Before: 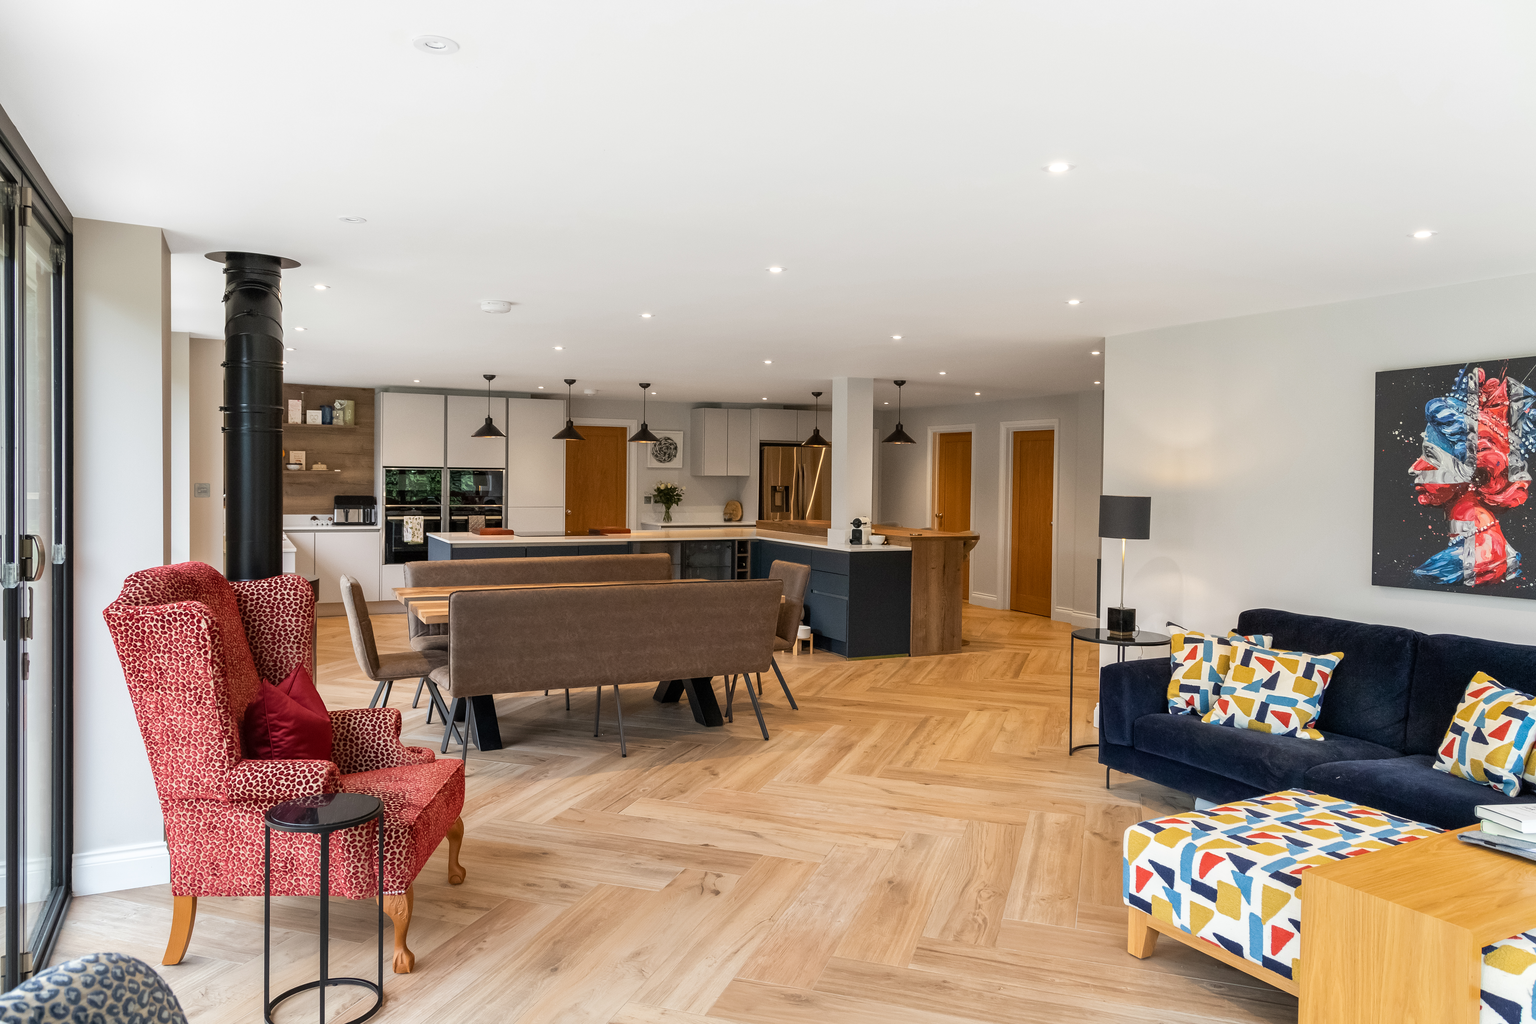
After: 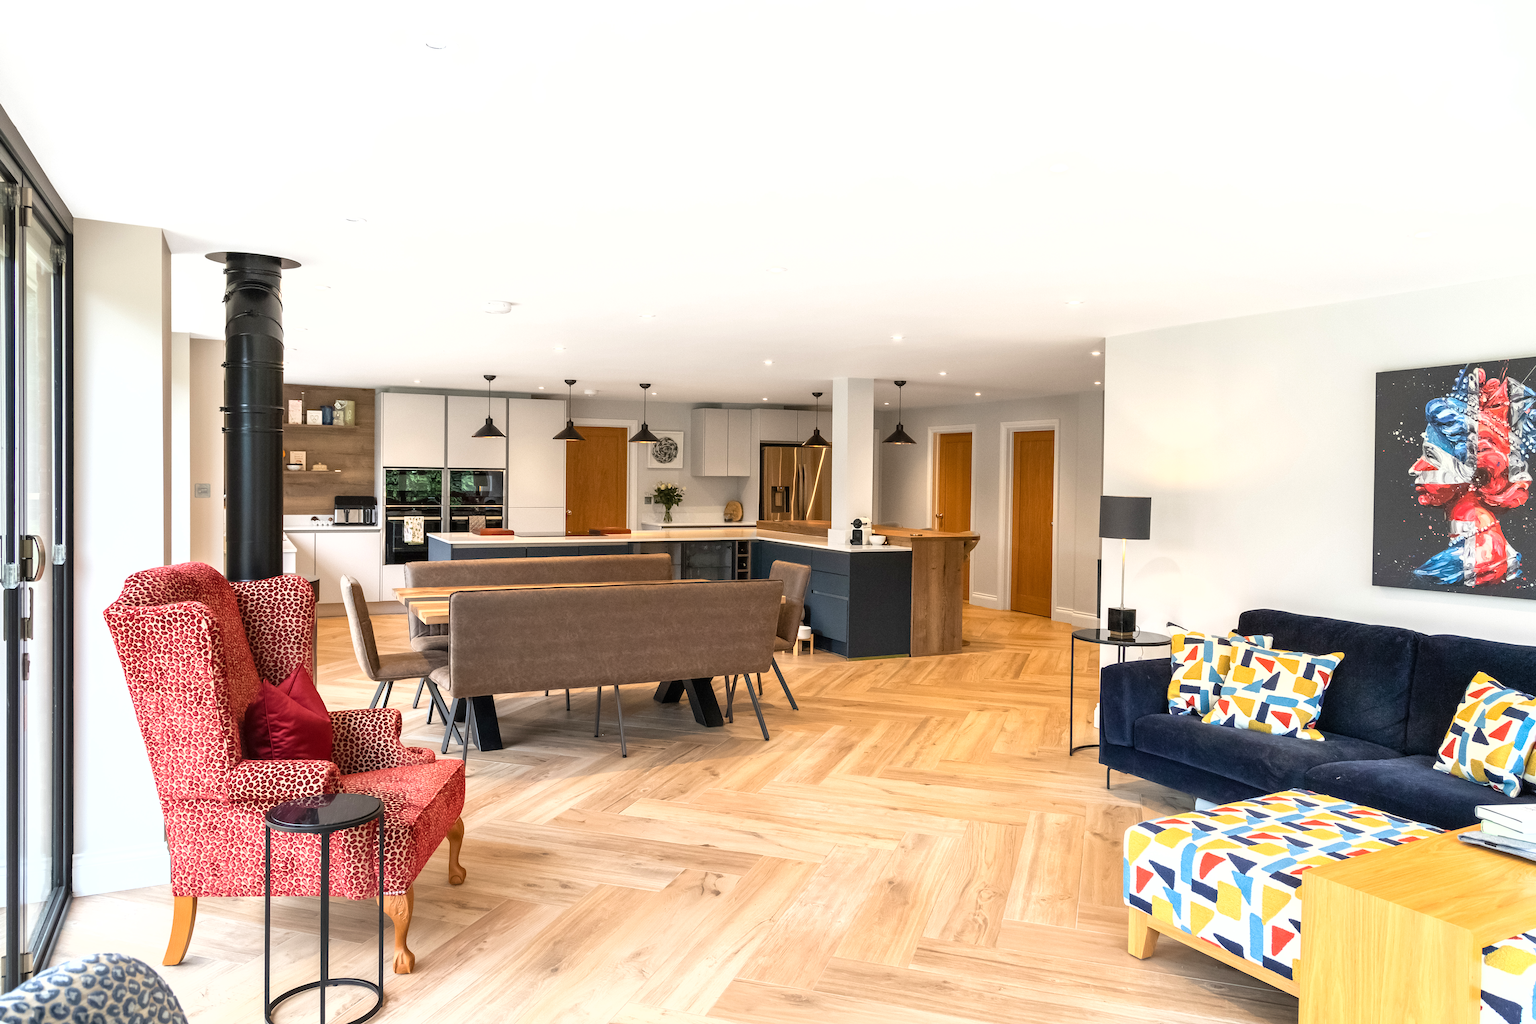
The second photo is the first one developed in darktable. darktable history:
exposure: black level correction 0, exposure 0.7 EV, compensate exposure bias true, compensate highlight preservation false
lowpass: radius 0.5, unbound 0
